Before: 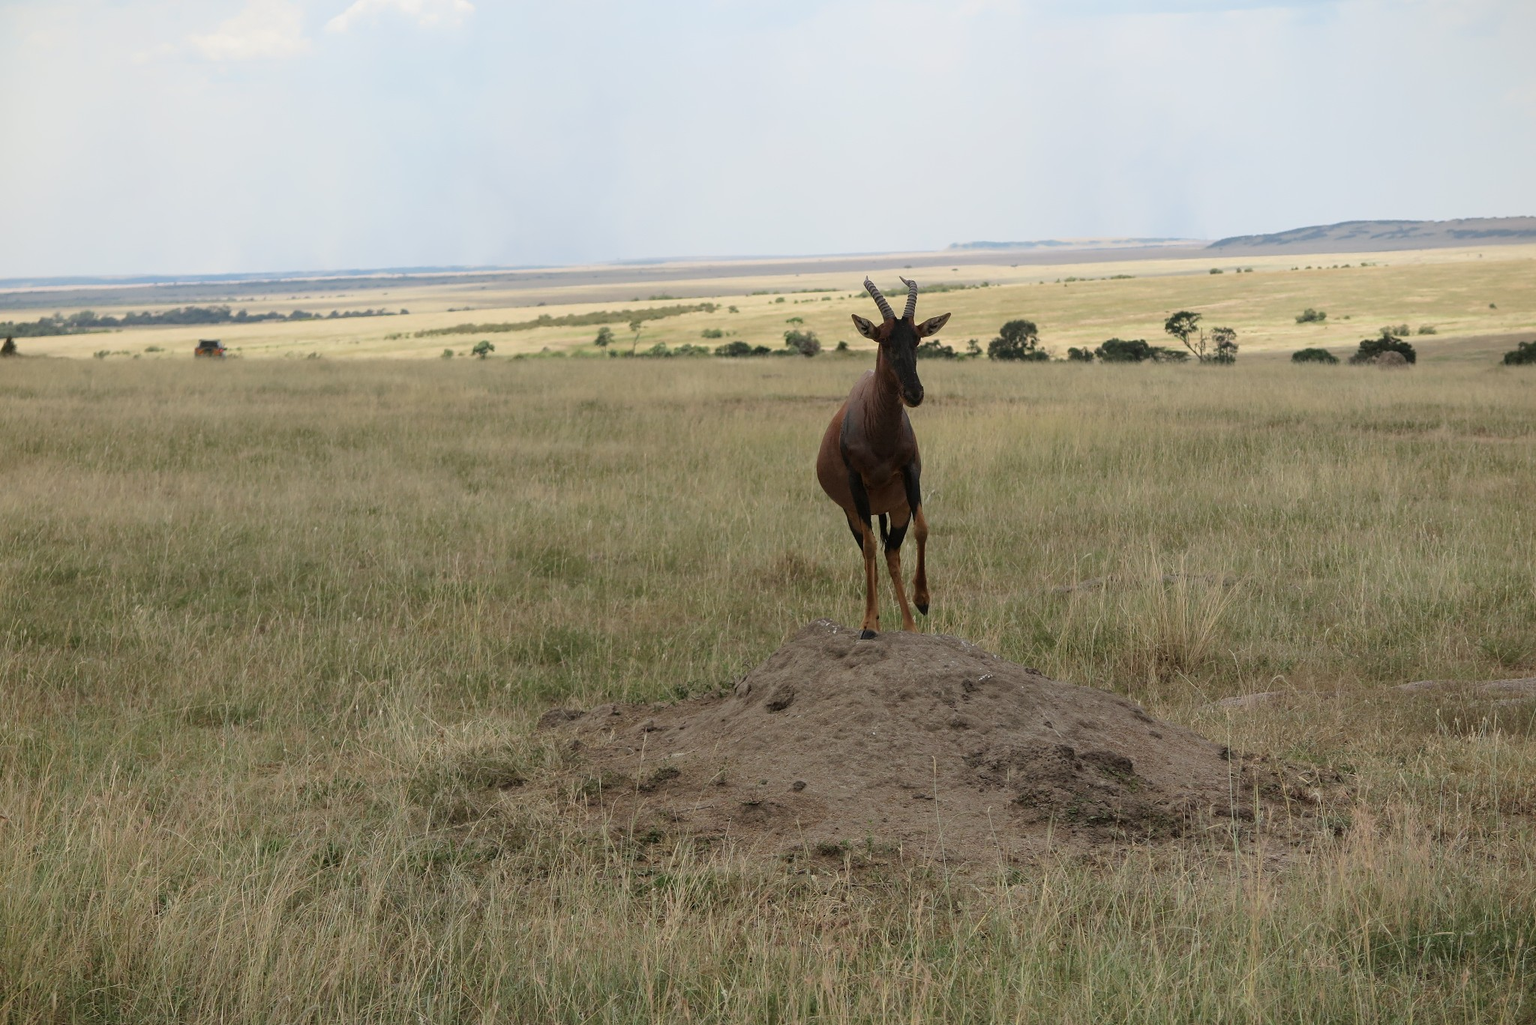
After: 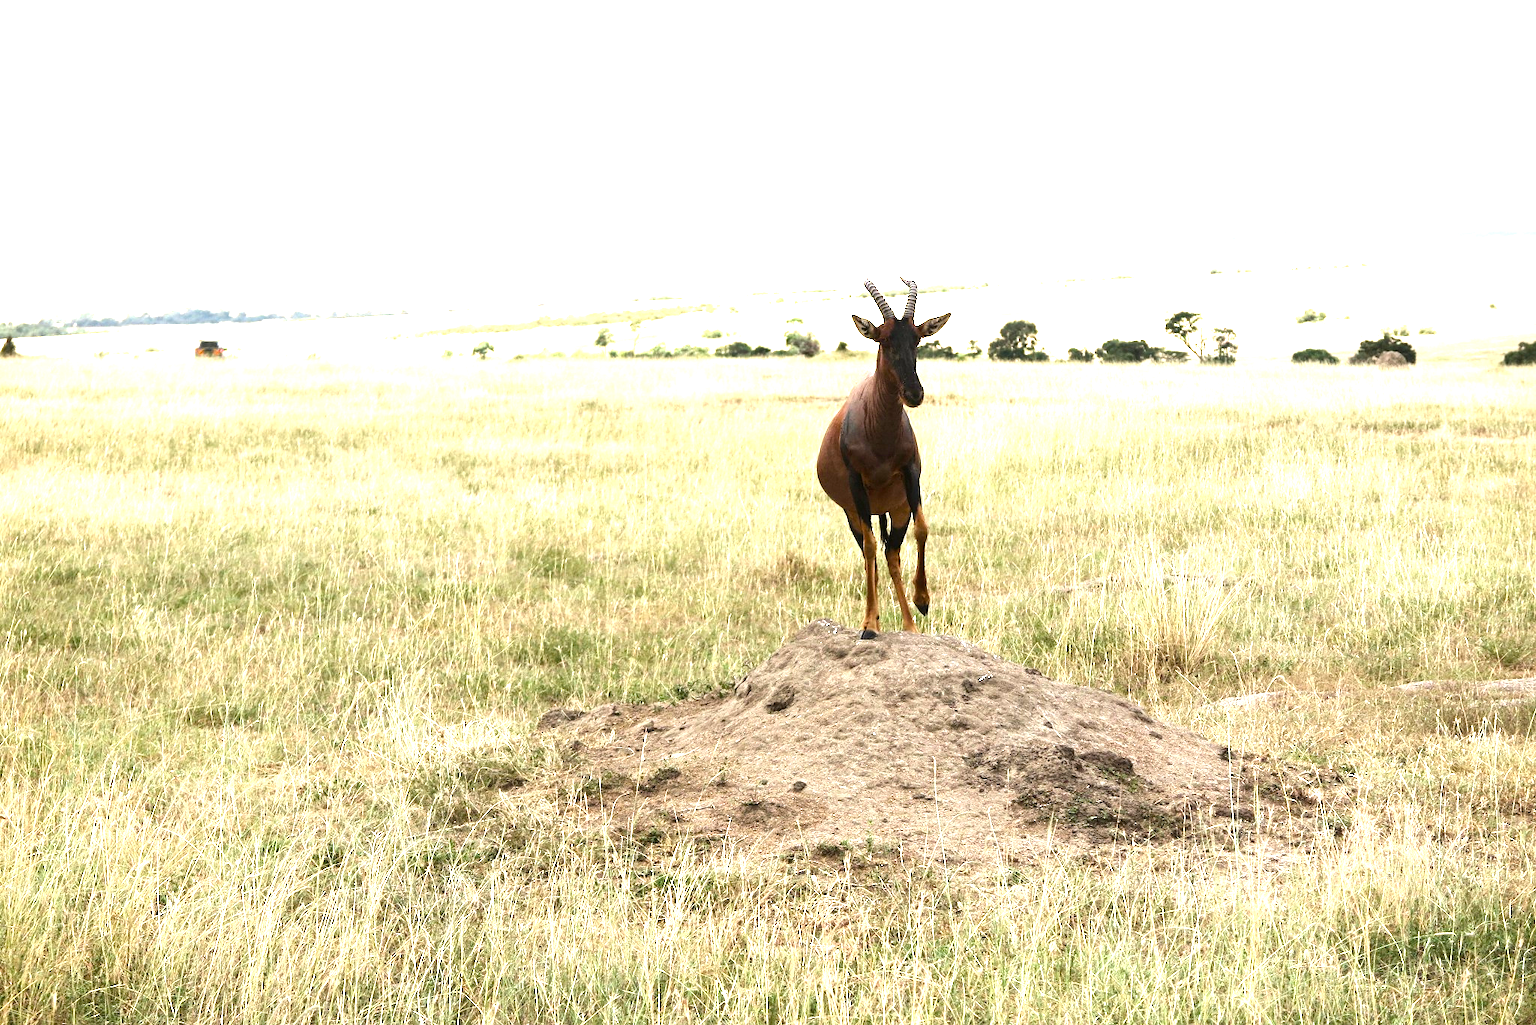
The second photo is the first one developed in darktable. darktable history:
color balance rgb: linear chroma grading › shadows -3.143%, linear chroma grading › highlights -3.624%, perceptual saturation grading › global saturation 20%, perceptual saturation grading › highlights -49.895%, perceptual saturation grading › shadows 25.972%, perceptual brilliance grading › highlights 48.038%, perceptual brilliance grading › mid-tones 22.098%, perceptual brilliance grading › shadows -5.998%, global vibrance 20%
exposure: black level correction 0, exposure 0.952 EV, compensate highlight preservation false
